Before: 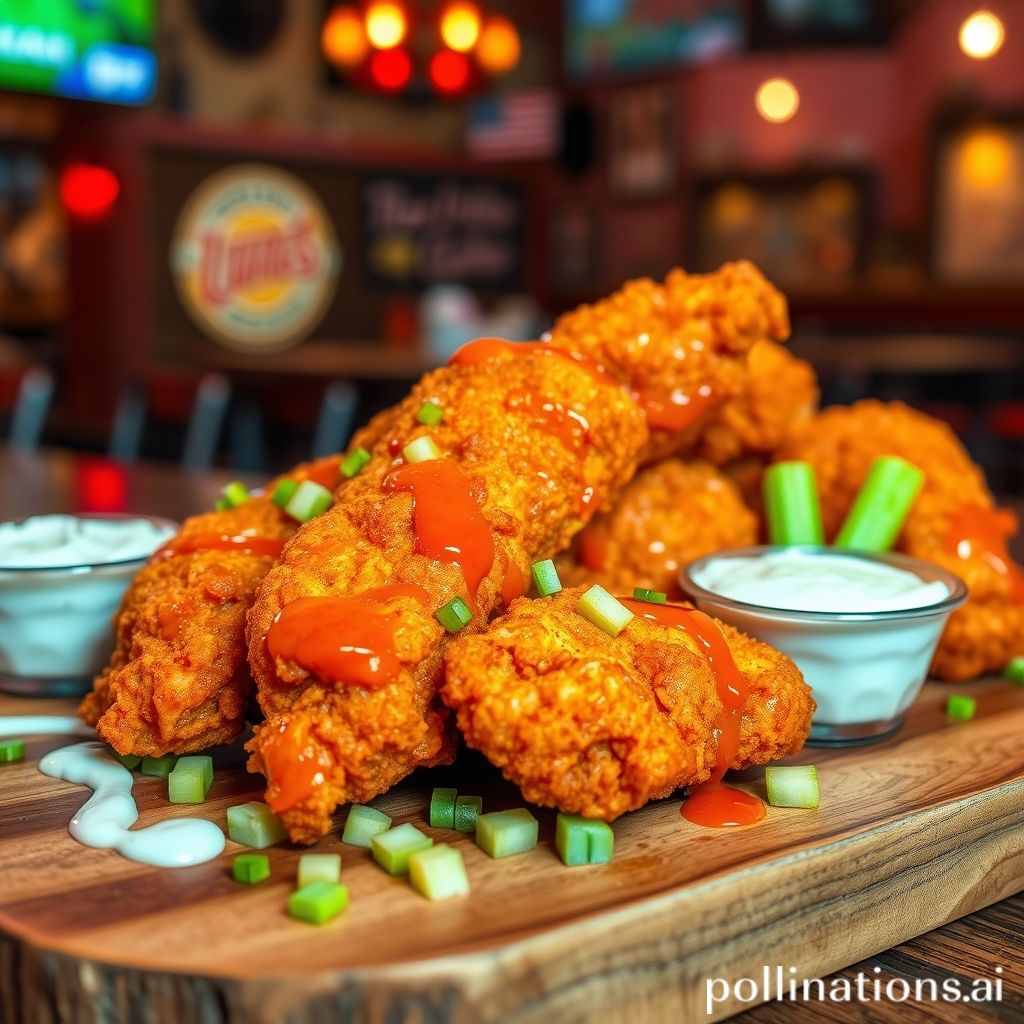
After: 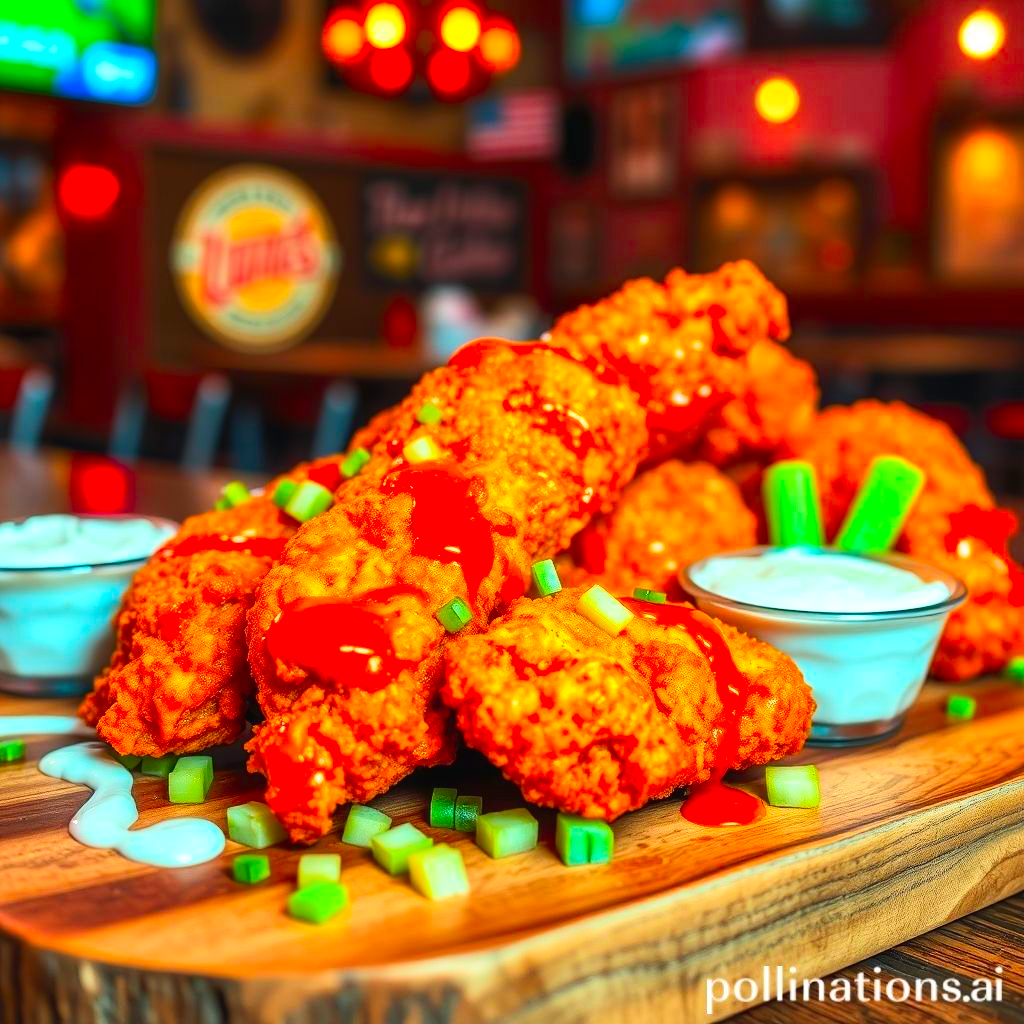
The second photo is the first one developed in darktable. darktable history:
tone curve: curves: ch0 [(0, 0) (0.003, 0.014) (0.011, 0.019) (0.025, 0.028) (0.044, 0.044) (0.069, 0.069) (0.1, 0.1) (0.136, 0.131) (0.177, 0.168) (0.224, 0.206) (0.277, 0.255) (0.335, 0.309) (0.399, 0.374) (0.468, 0.452) (0.543, 0.535) (0.623, 0.623) (0.709, 0.72) (0.801, 0.815) (0.898, 0.898) (1, 1)], color space Lab, linked channels, preserve colors none
contrast brightness saturation: contrast 0.198, brightness 0.205, saturation 0.793
